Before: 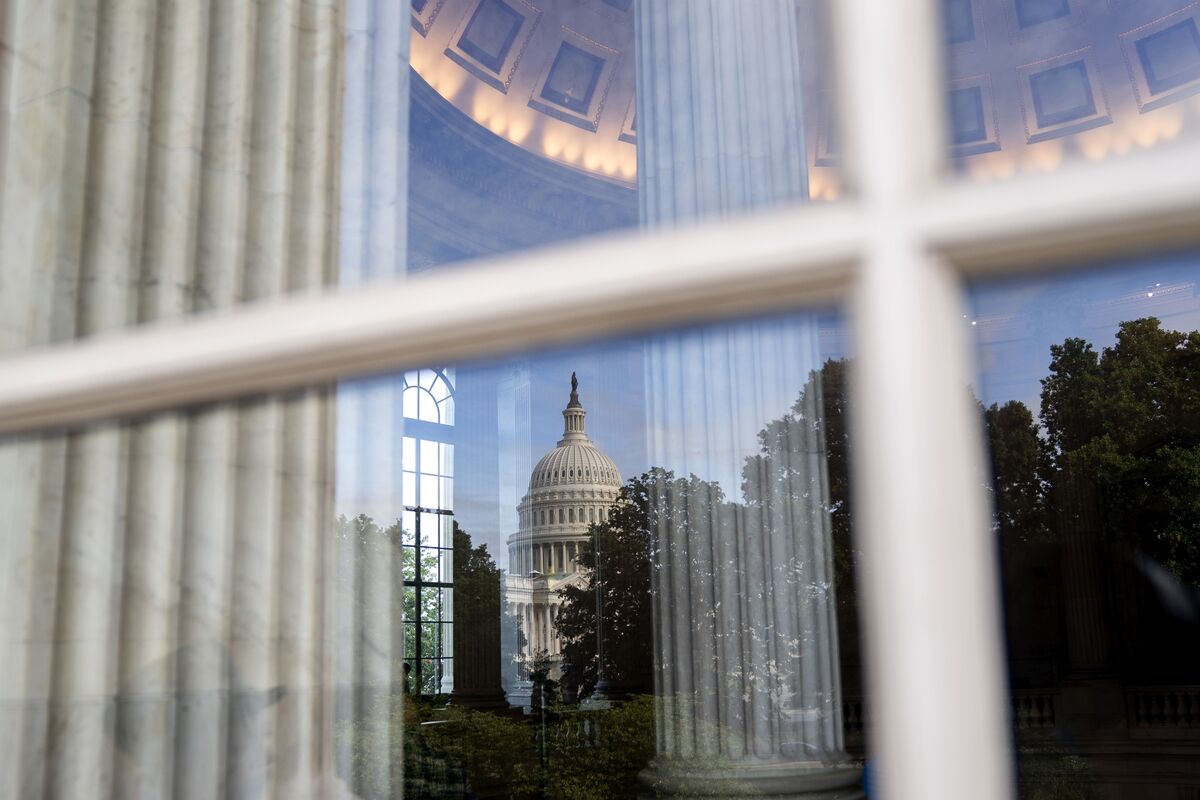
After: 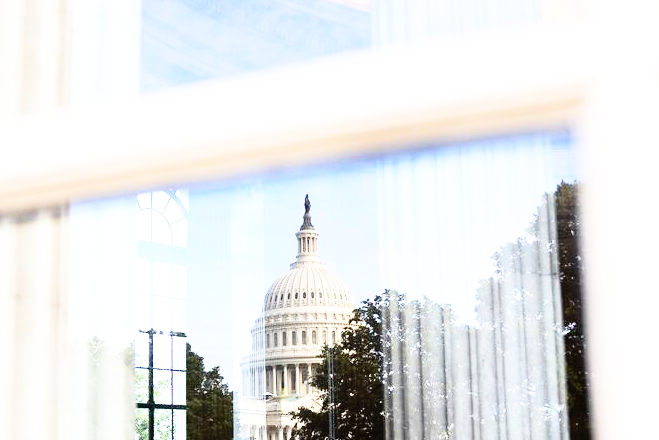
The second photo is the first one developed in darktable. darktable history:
crop and rotate: left 22.251%, top 22.274%, right 22.769%, bottom 22.622%
exposure: black level correction 0, exposure 0.499 EV, compensate exposure bias true, compensate highlight preservation false
contrast brightness saturation: contrast 0.236, brightness 0.094
base curve: curves: ch0 [(0, 0) (0.012, 0.01) (0.073, 0.168) (0.31, 0.711) (0.645, 0.957) (1, 1)], preserve colors none
